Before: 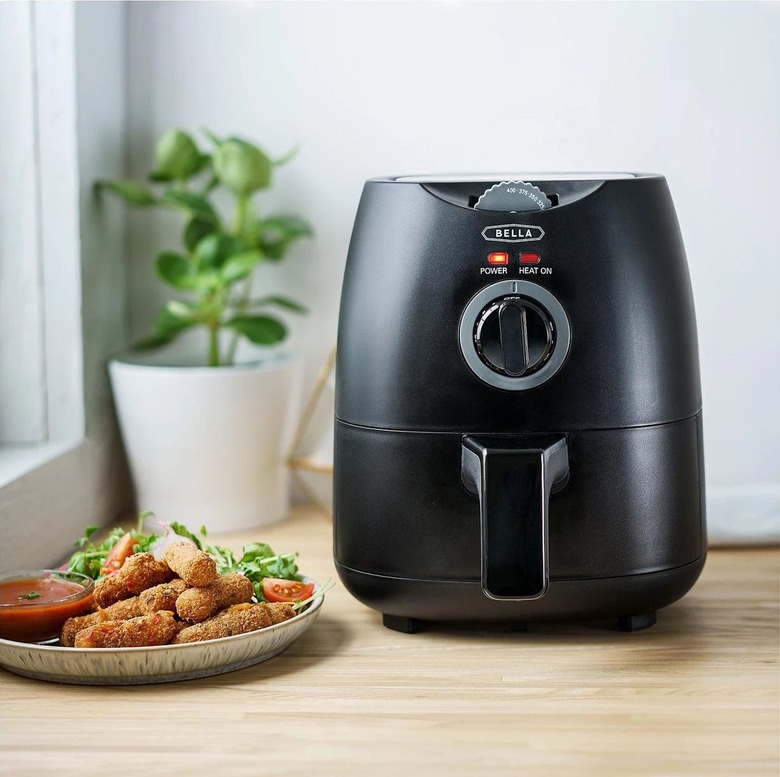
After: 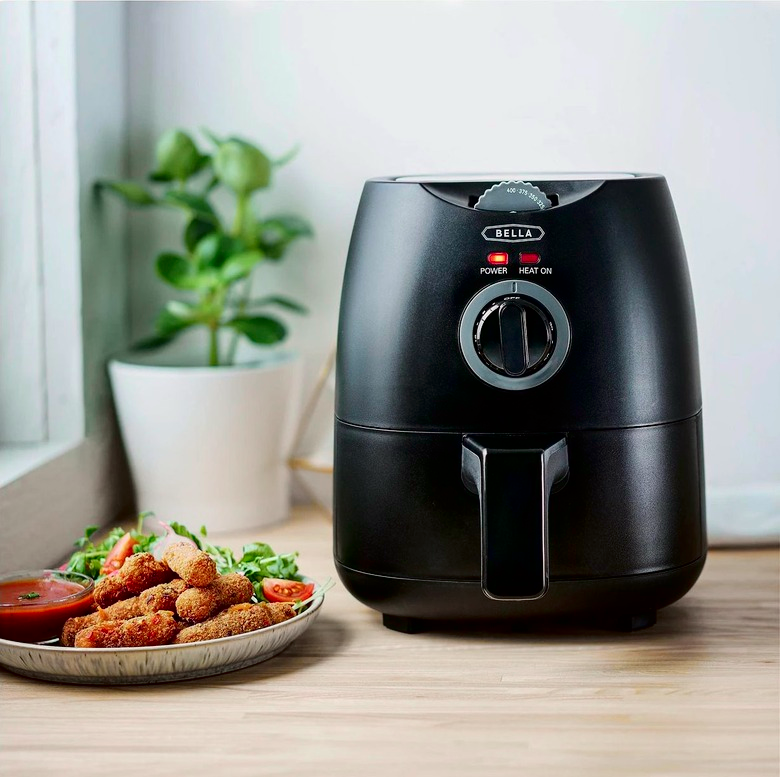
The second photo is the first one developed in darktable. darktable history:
tone curve: curves: ch0 [(0, 0) (0.068, 0.012) (0.183, 0.089) (0.341, 0.283) (0.547, 0.532) (0.828, 0.815) (1, 0.983)]; ch1 [(0, 0) (0.23, 0.166) (0.34, 0.308) (0.371, 0.337) (0.429, 0.411) (0.477, 0.462) (0.499, 0.5) (0.529, 0.537) (0.559, 0.582) (0.743, 0.798) (1, 1)]; ch2 [(0, 0) (0.431, 0.414) (0.498, 0.503) (0.524, 0.528) (0.568, 0.546) (0.6, 0.597) (0.634, 0.645) (0.728, 0.742) (1, 1)], color space Lab, independent channels, preserve colors none
